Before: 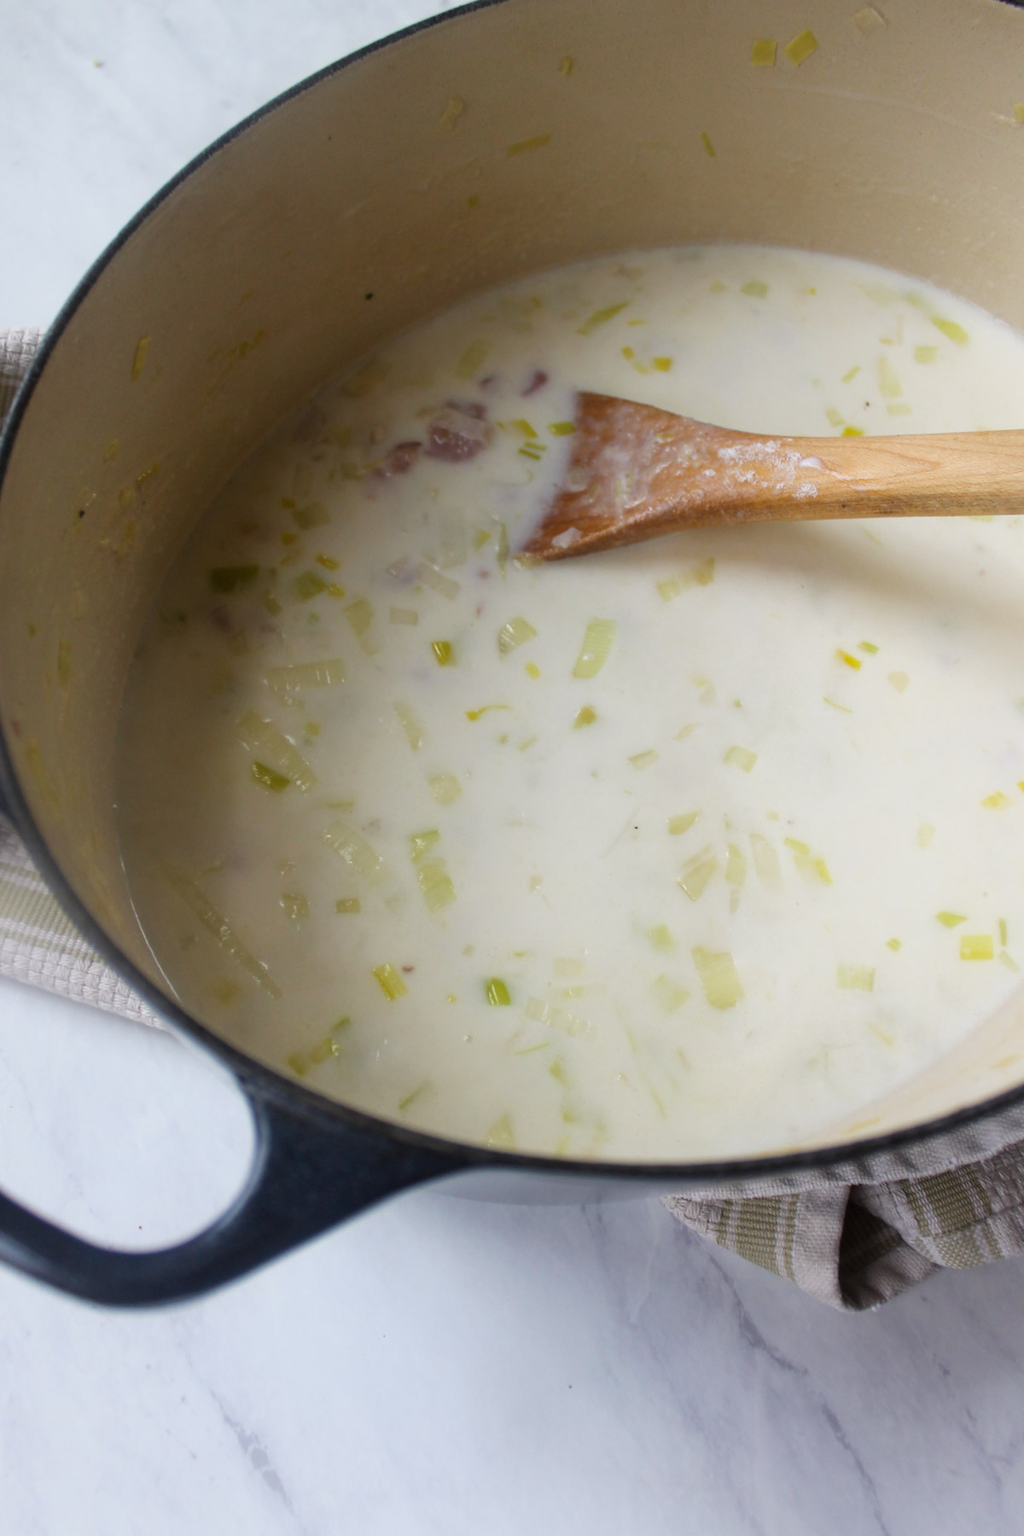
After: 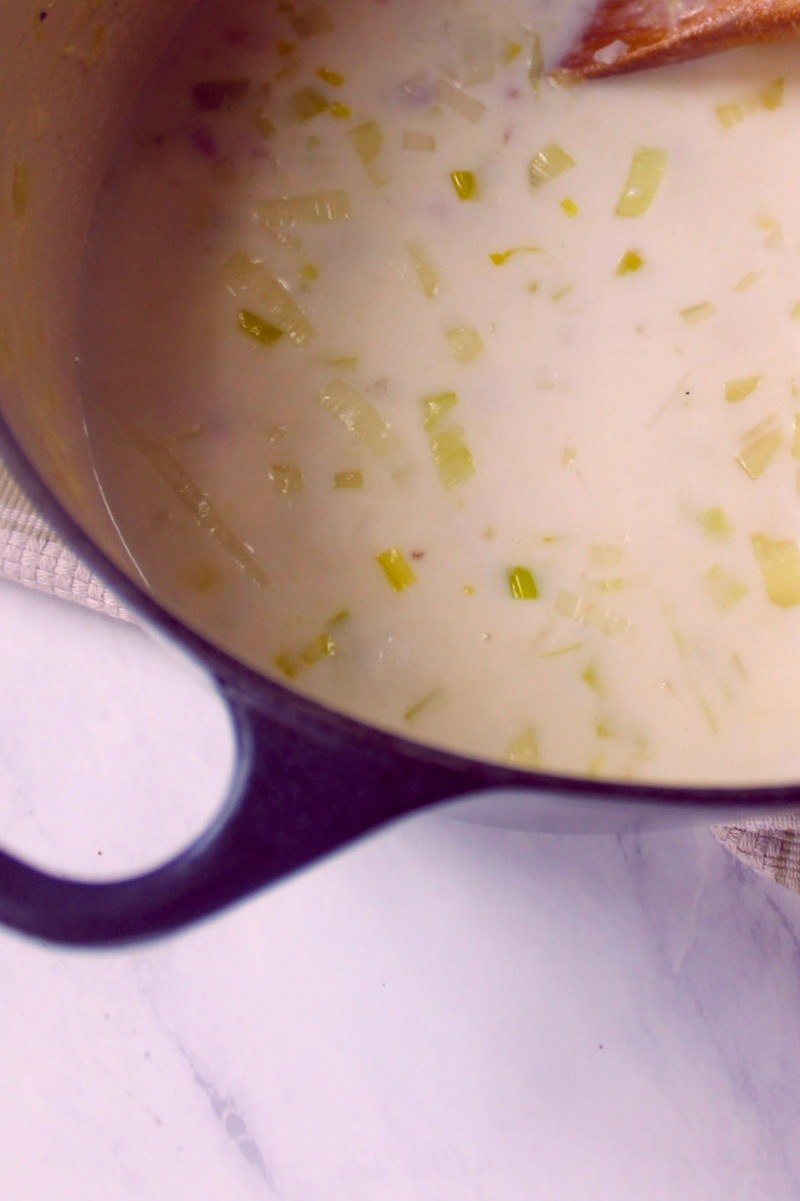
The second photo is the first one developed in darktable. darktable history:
color balance rgb: shadows lift › chroma 6.43%, shadows lift › hue 305.74°, highlights gain › chroma 2.43%, highlights gain › hue 35.74°, global offset › chroma 0.28%, global offset › hue 320.29°, linear chroma grading › global chroma 5.5%, perceptual saturation grading › global saturation 30%, contrast 5.15%
crop and rotate: angle -0.82°, left 3.85%, top 31.828%, right 27.992%
